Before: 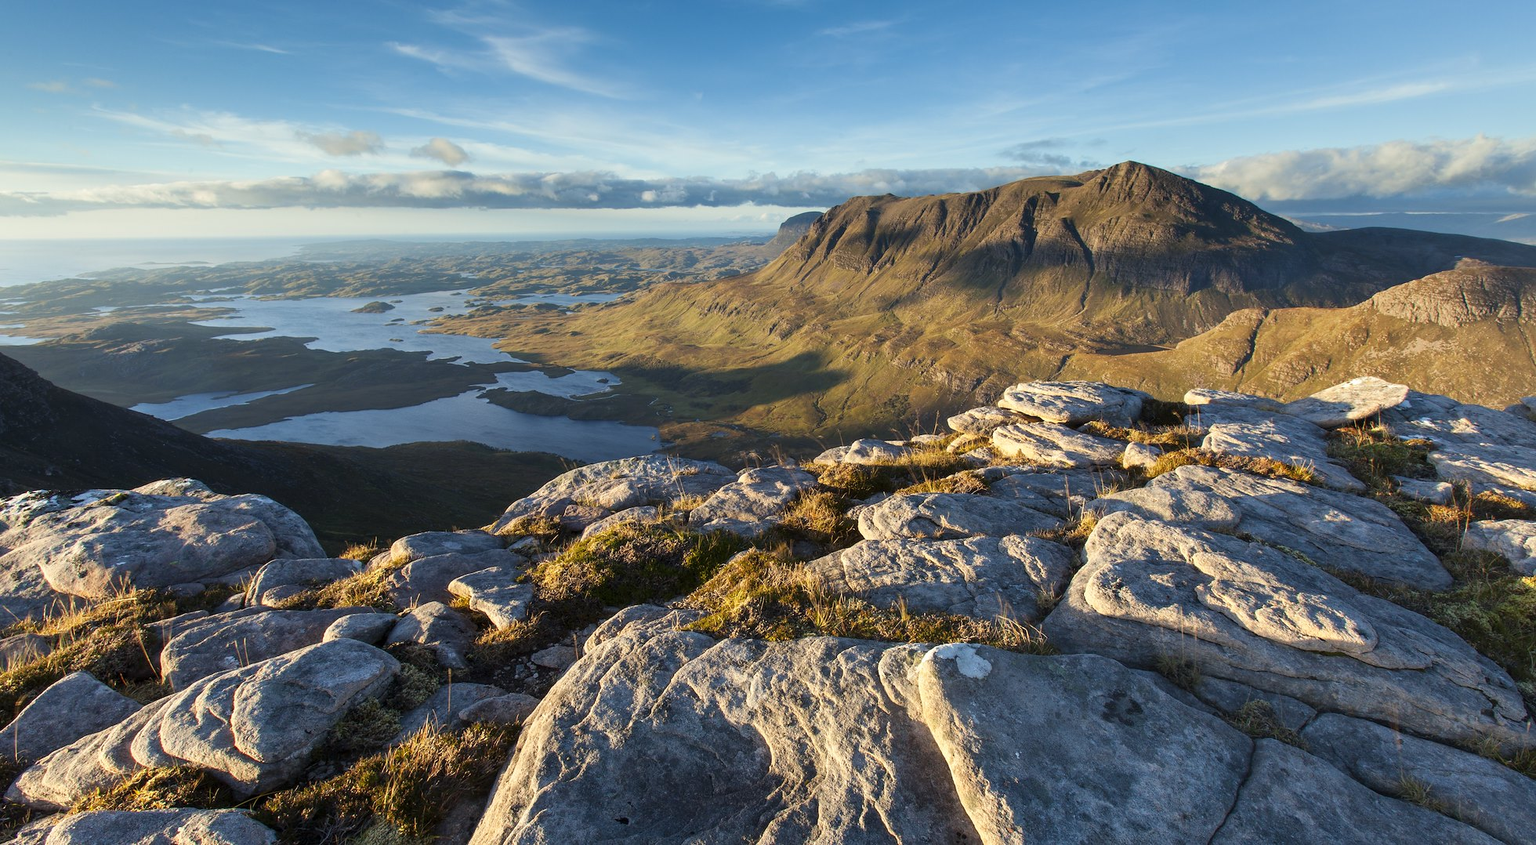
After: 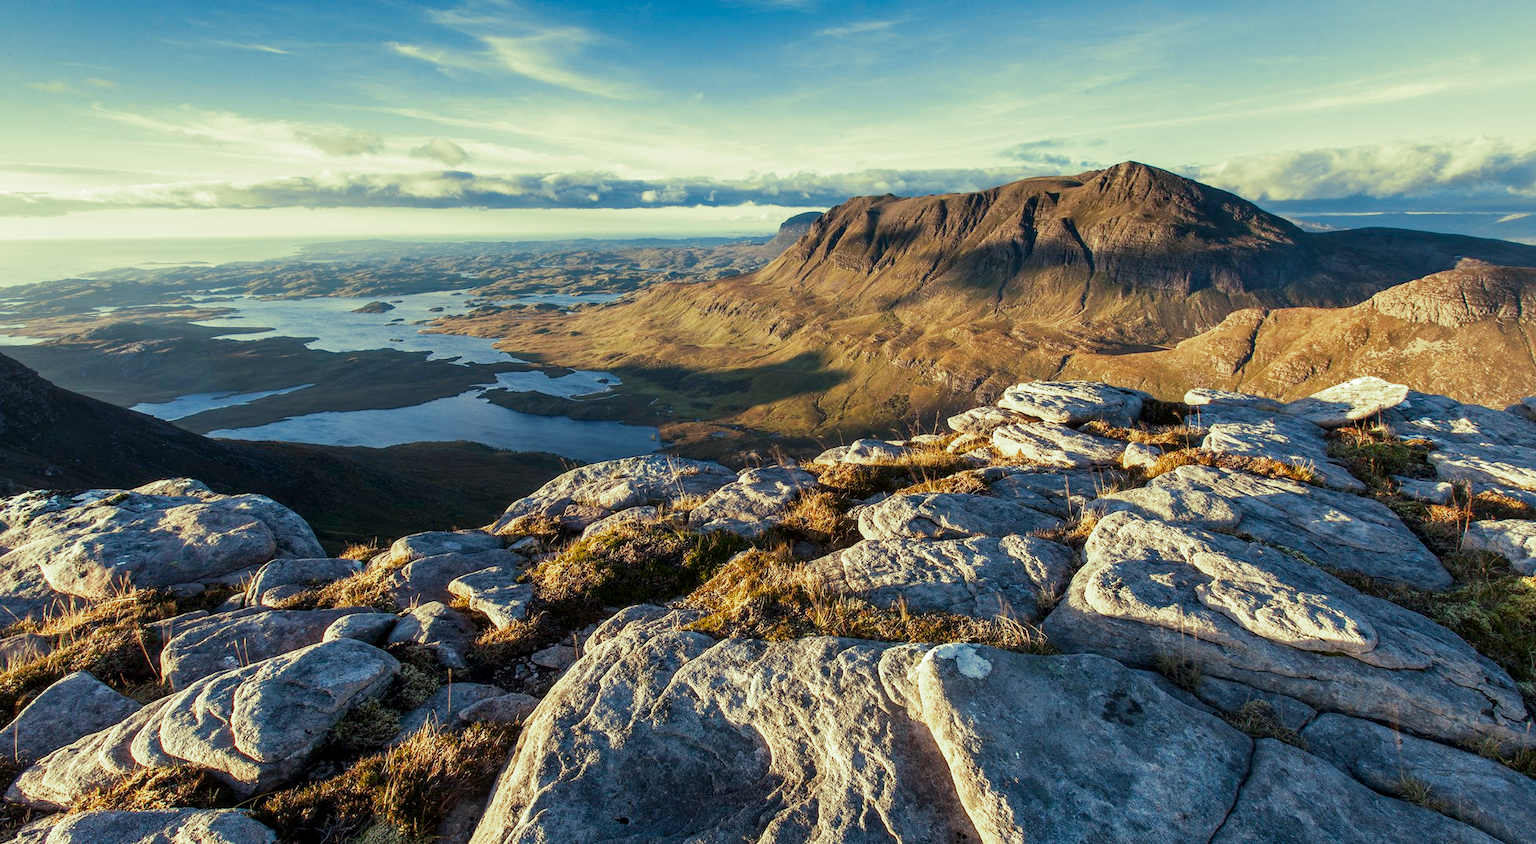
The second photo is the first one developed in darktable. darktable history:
tone equalizer: on, module defaults
local contrast: on, module defaults
split-toning: shadows › hue 290.82°, shadows › saturation 0.34, highlights › saturation 0.38, balance 0, compress 50%
